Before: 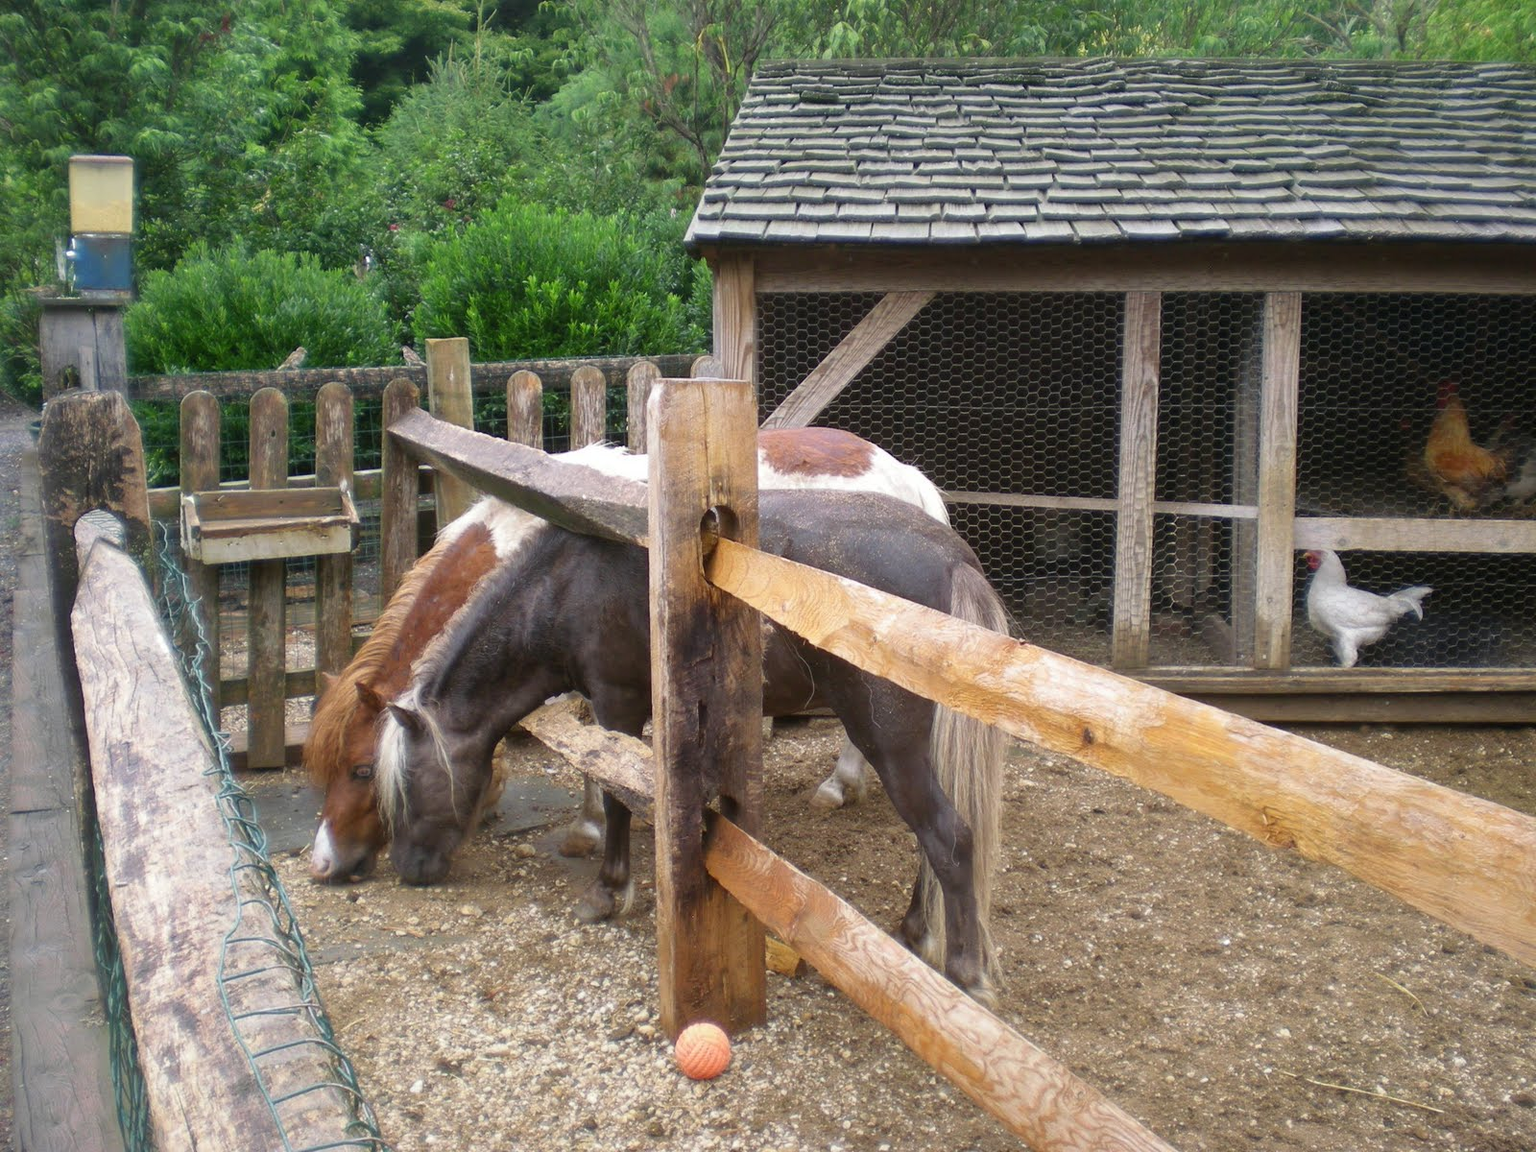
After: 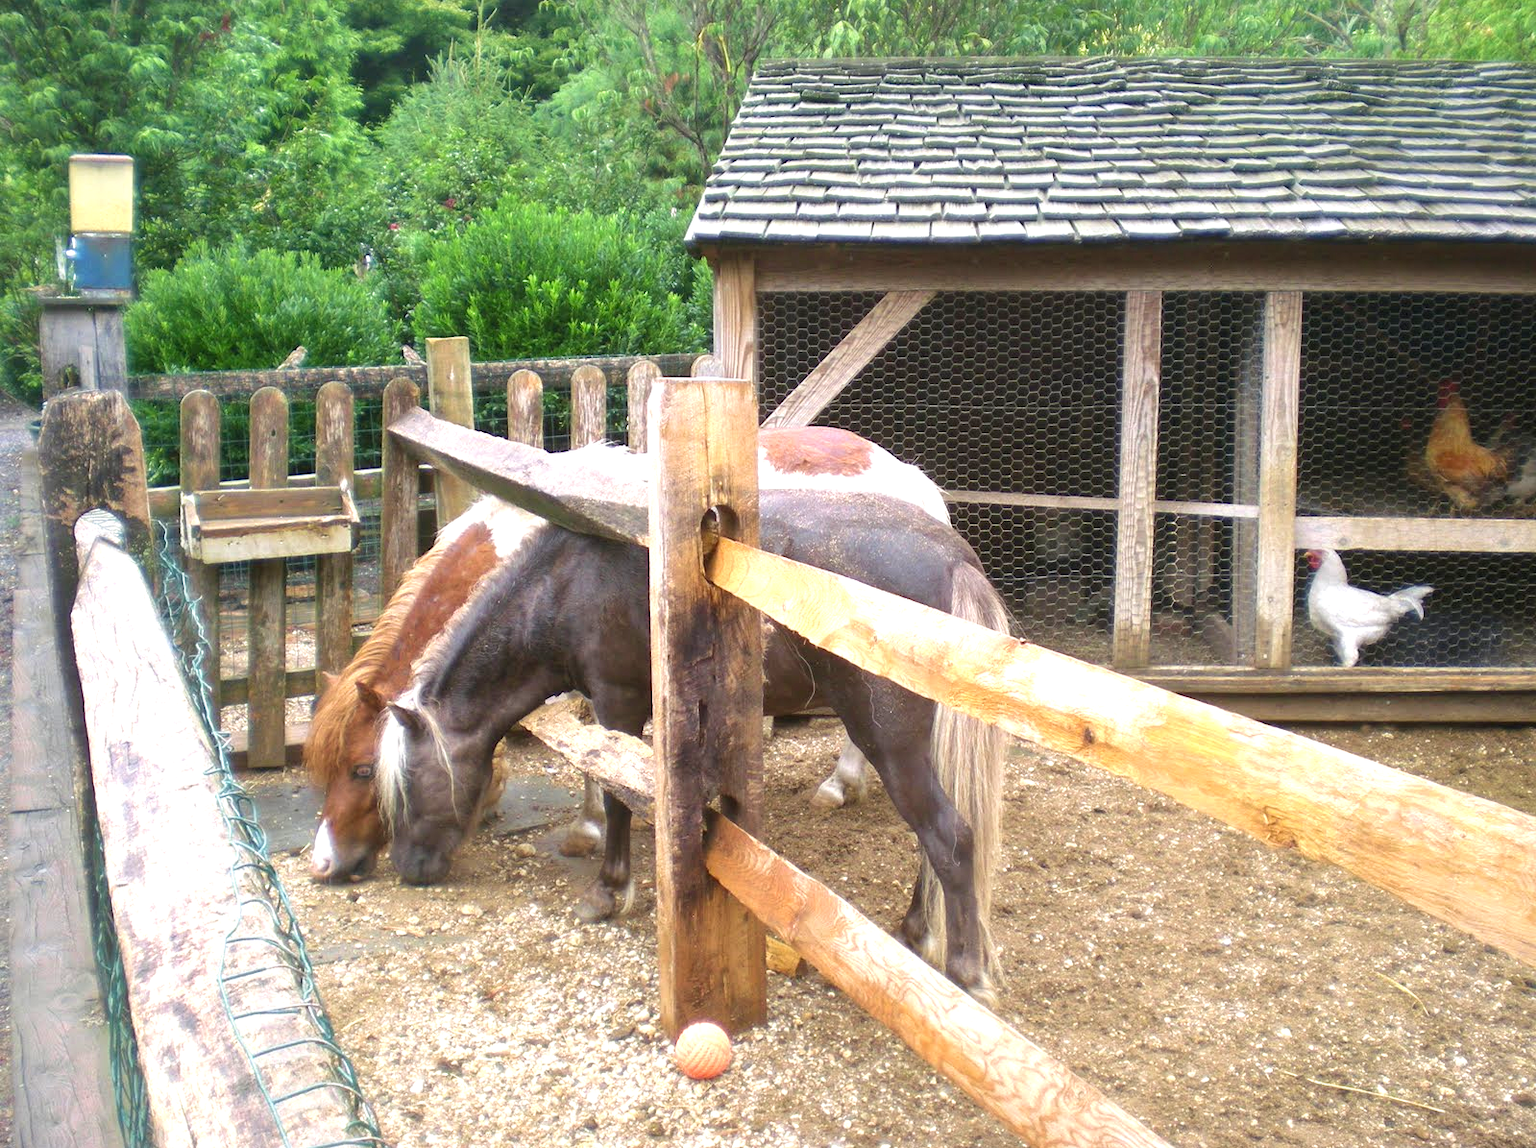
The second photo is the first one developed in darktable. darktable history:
velvia: strength 15.37%
crop: top 0.111%, bottom 0.199%
exposure: black level correction 0, exposure 0.894 EV, compensate highlight preservation false
